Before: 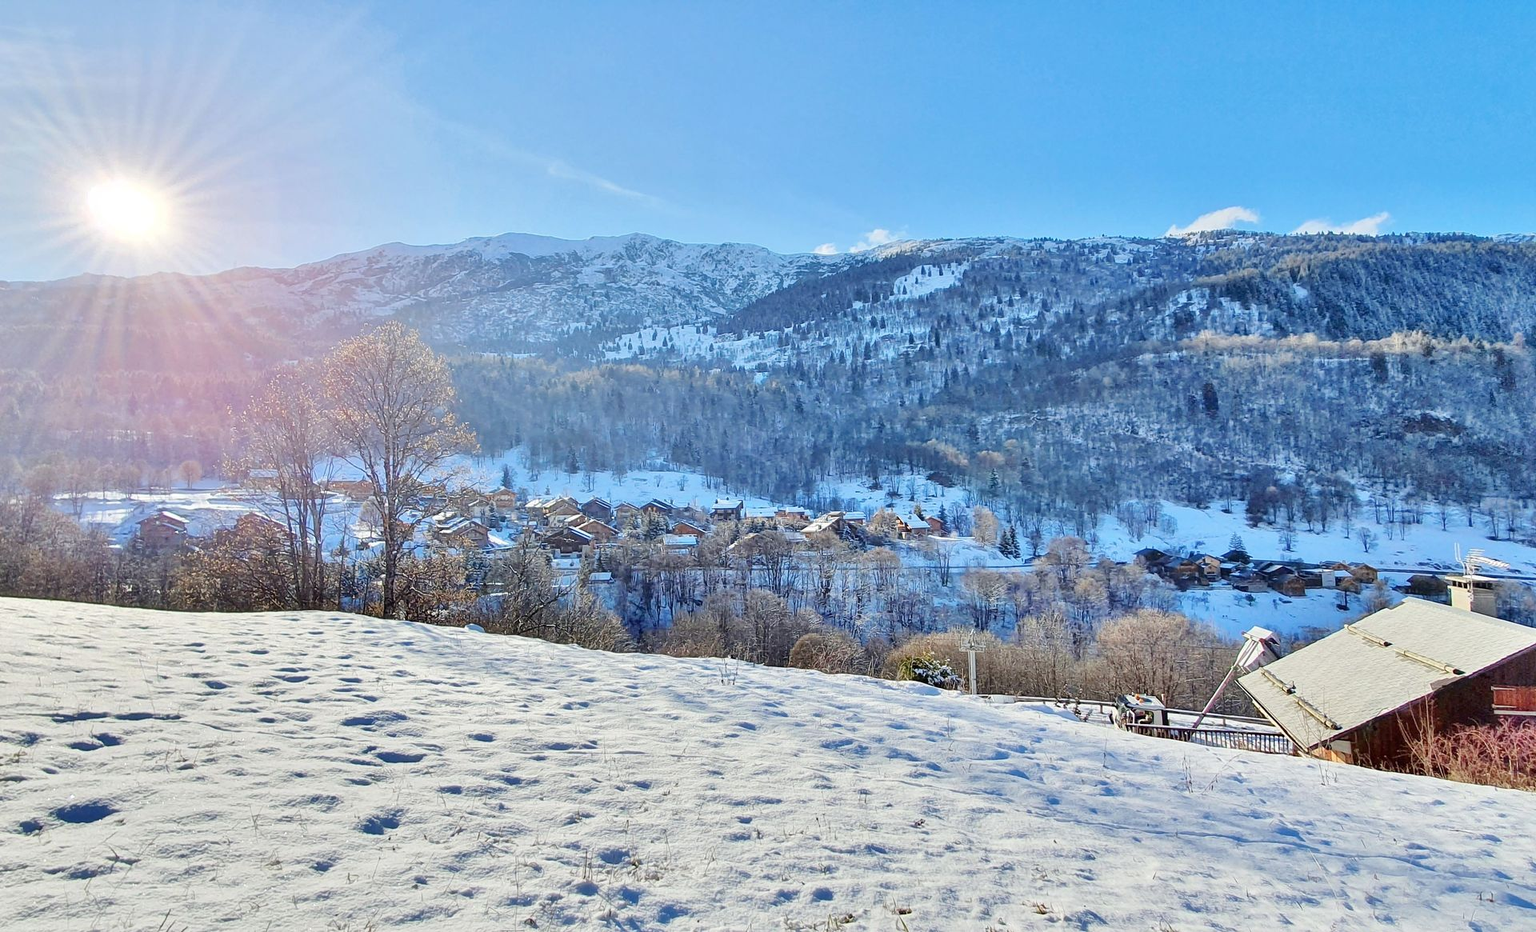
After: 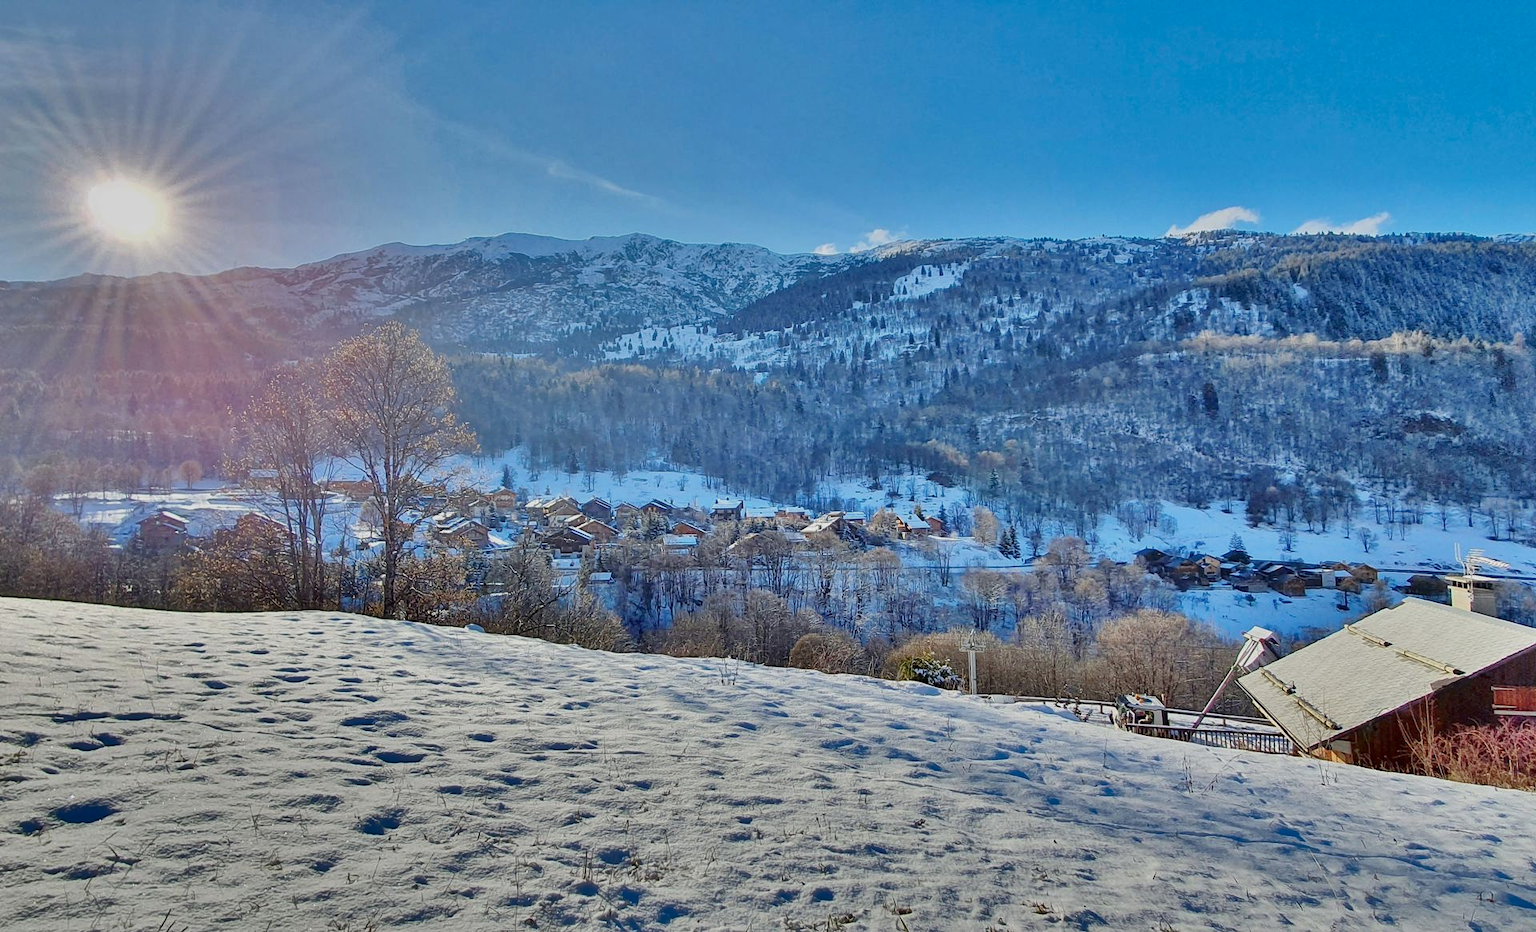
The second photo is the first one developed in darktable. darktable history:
shadows and highlights: shadows 79.41, white point adjustment -9.22, highlights -61.44, soften with gaussian
